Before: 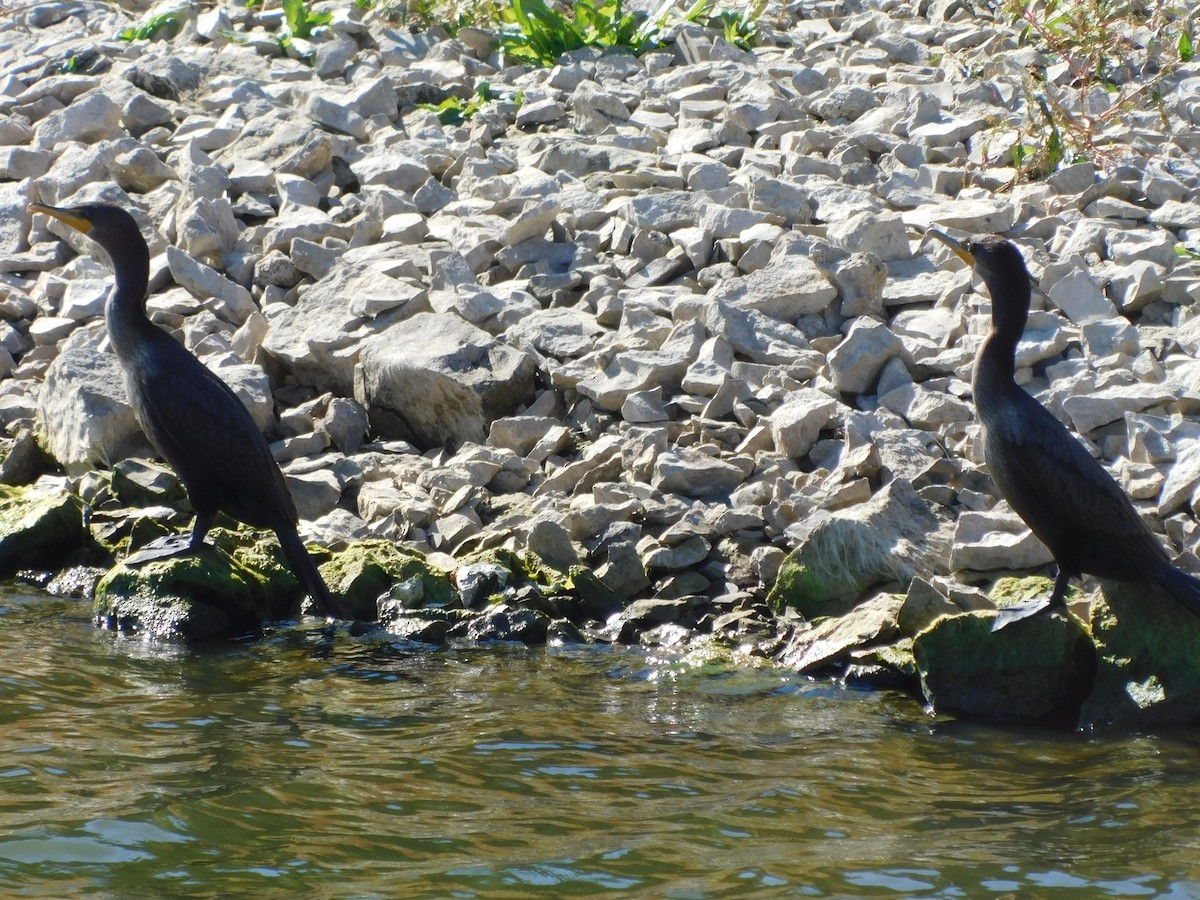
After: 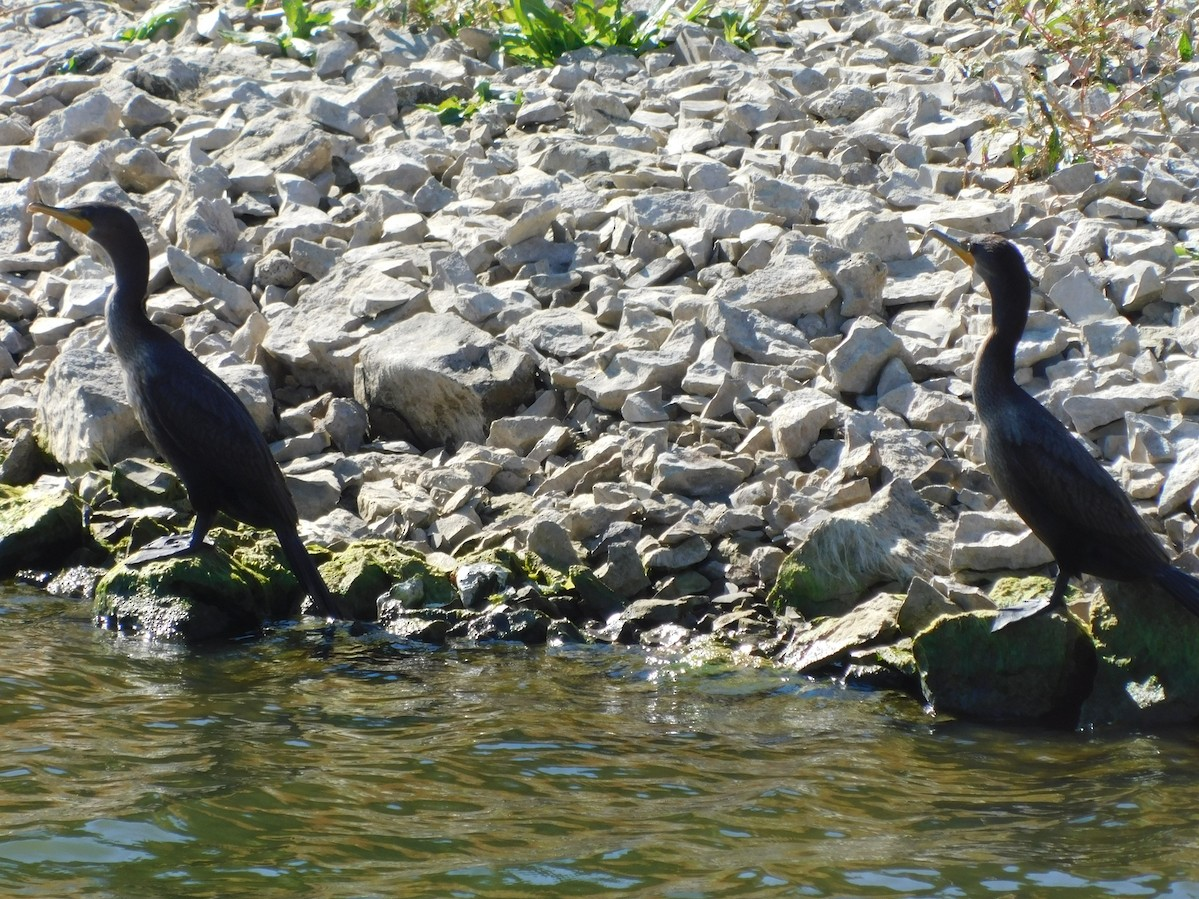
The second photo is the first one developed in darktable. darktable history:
color correction: highlights a* -0.11, highlights b* 0.142
crop: left 0.005%
